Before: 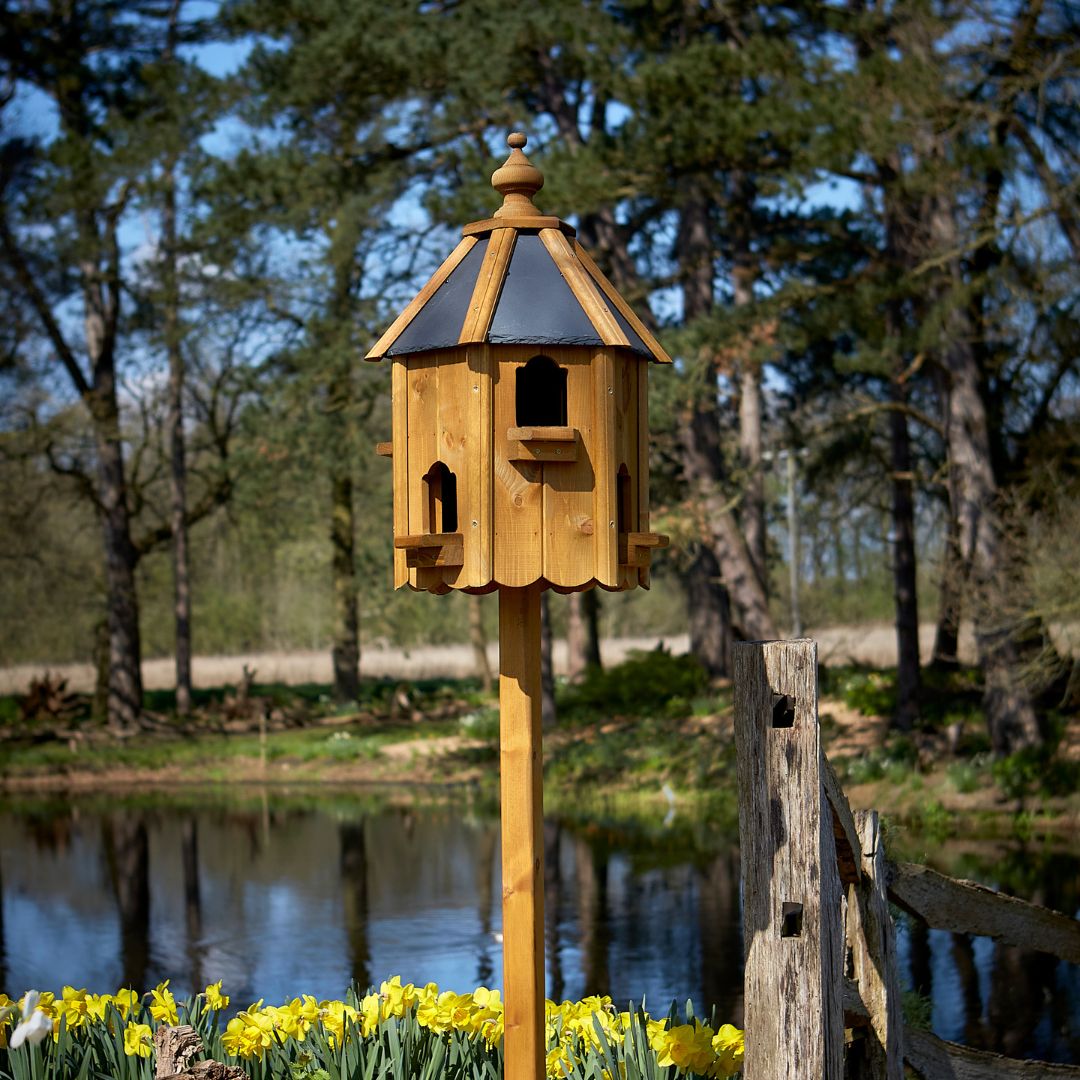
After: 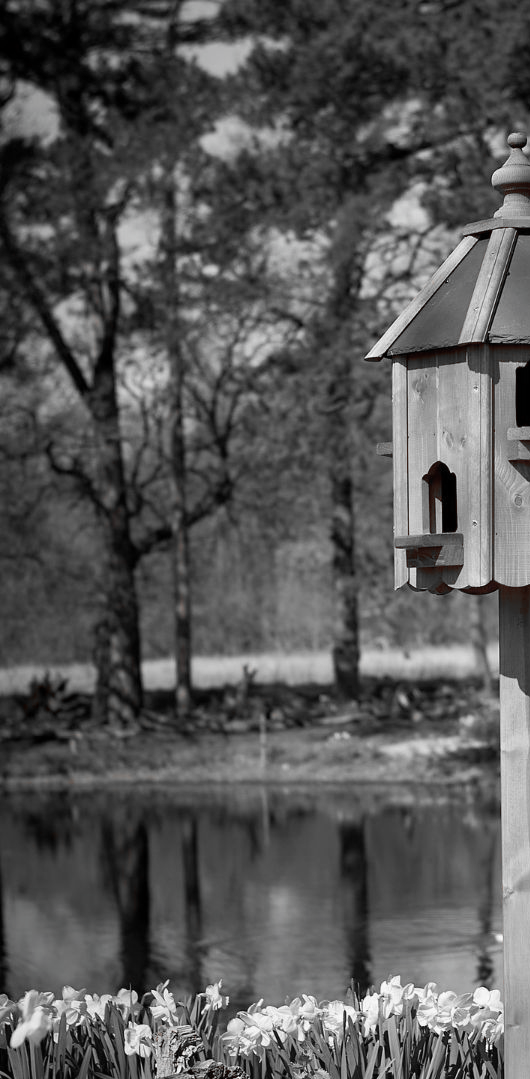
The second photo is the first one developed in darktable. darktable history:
color zones: curves: ch1 [(0, 0.006) (0.094, 0.285) (0.171, 0.001) (0.429, 0.001) (0.571, 0.003) (0.714, 0.004) (0.857, 0.004) (1, 0.006)]
crop and rotate: left 0%, top 0%, right 50.845%
